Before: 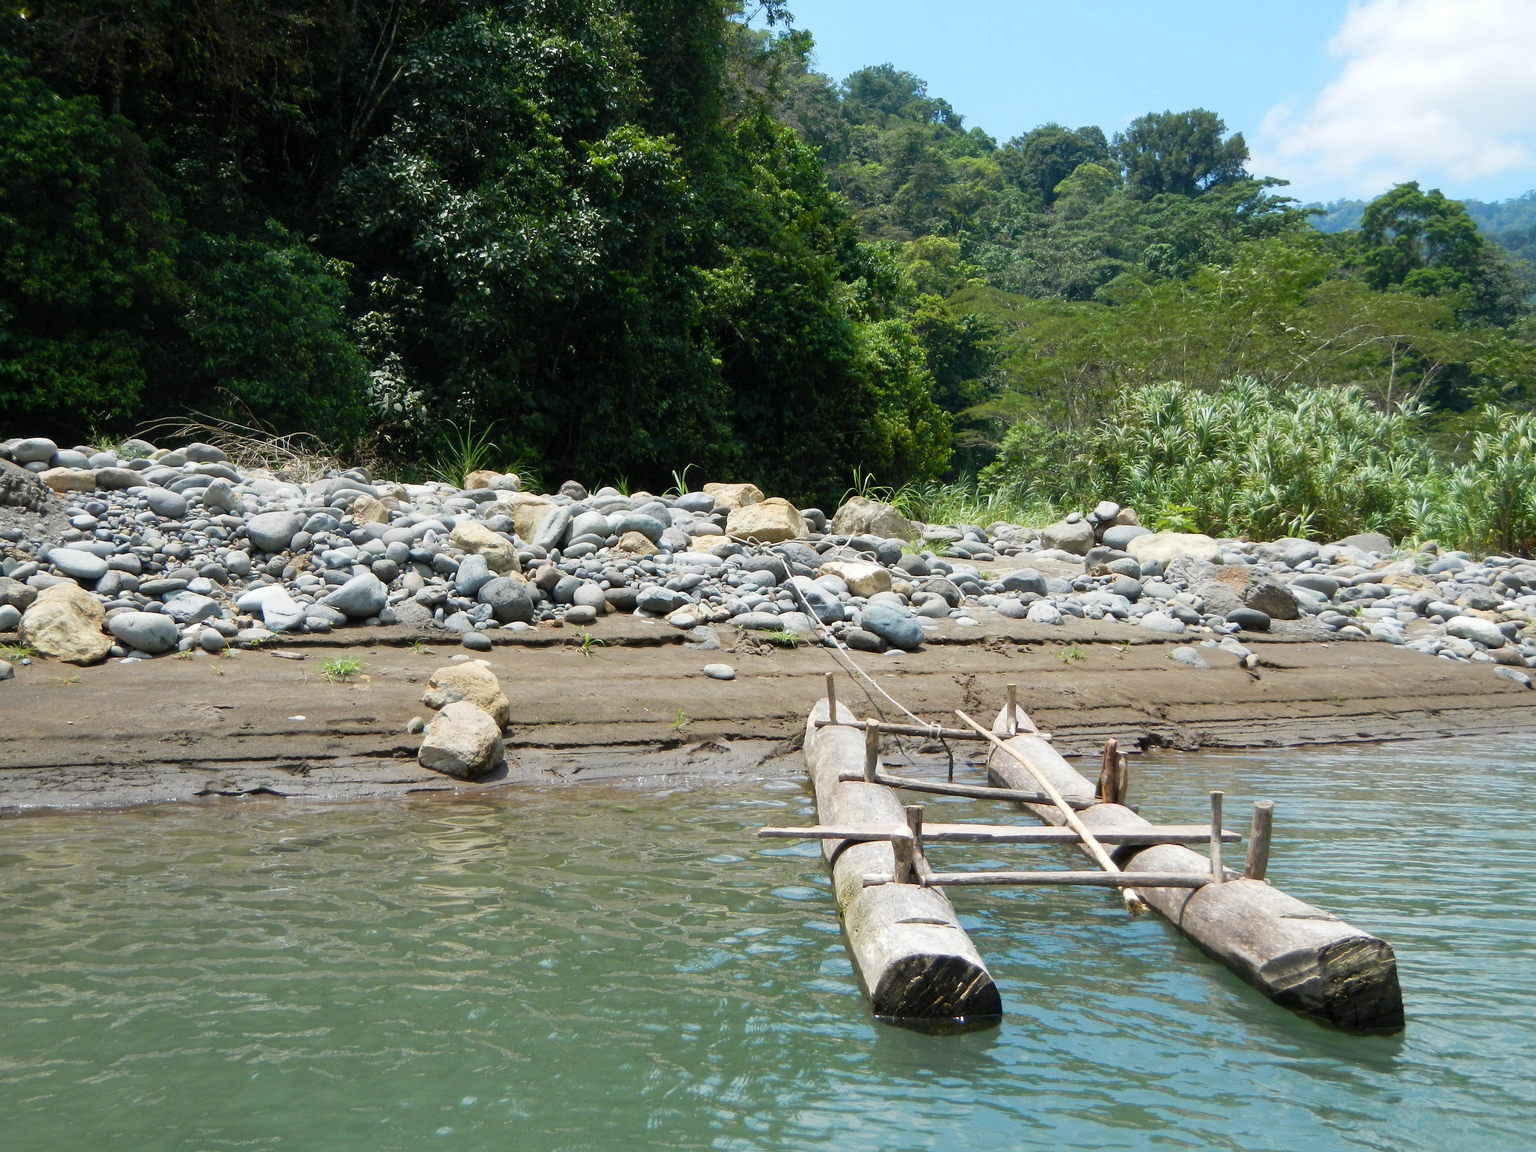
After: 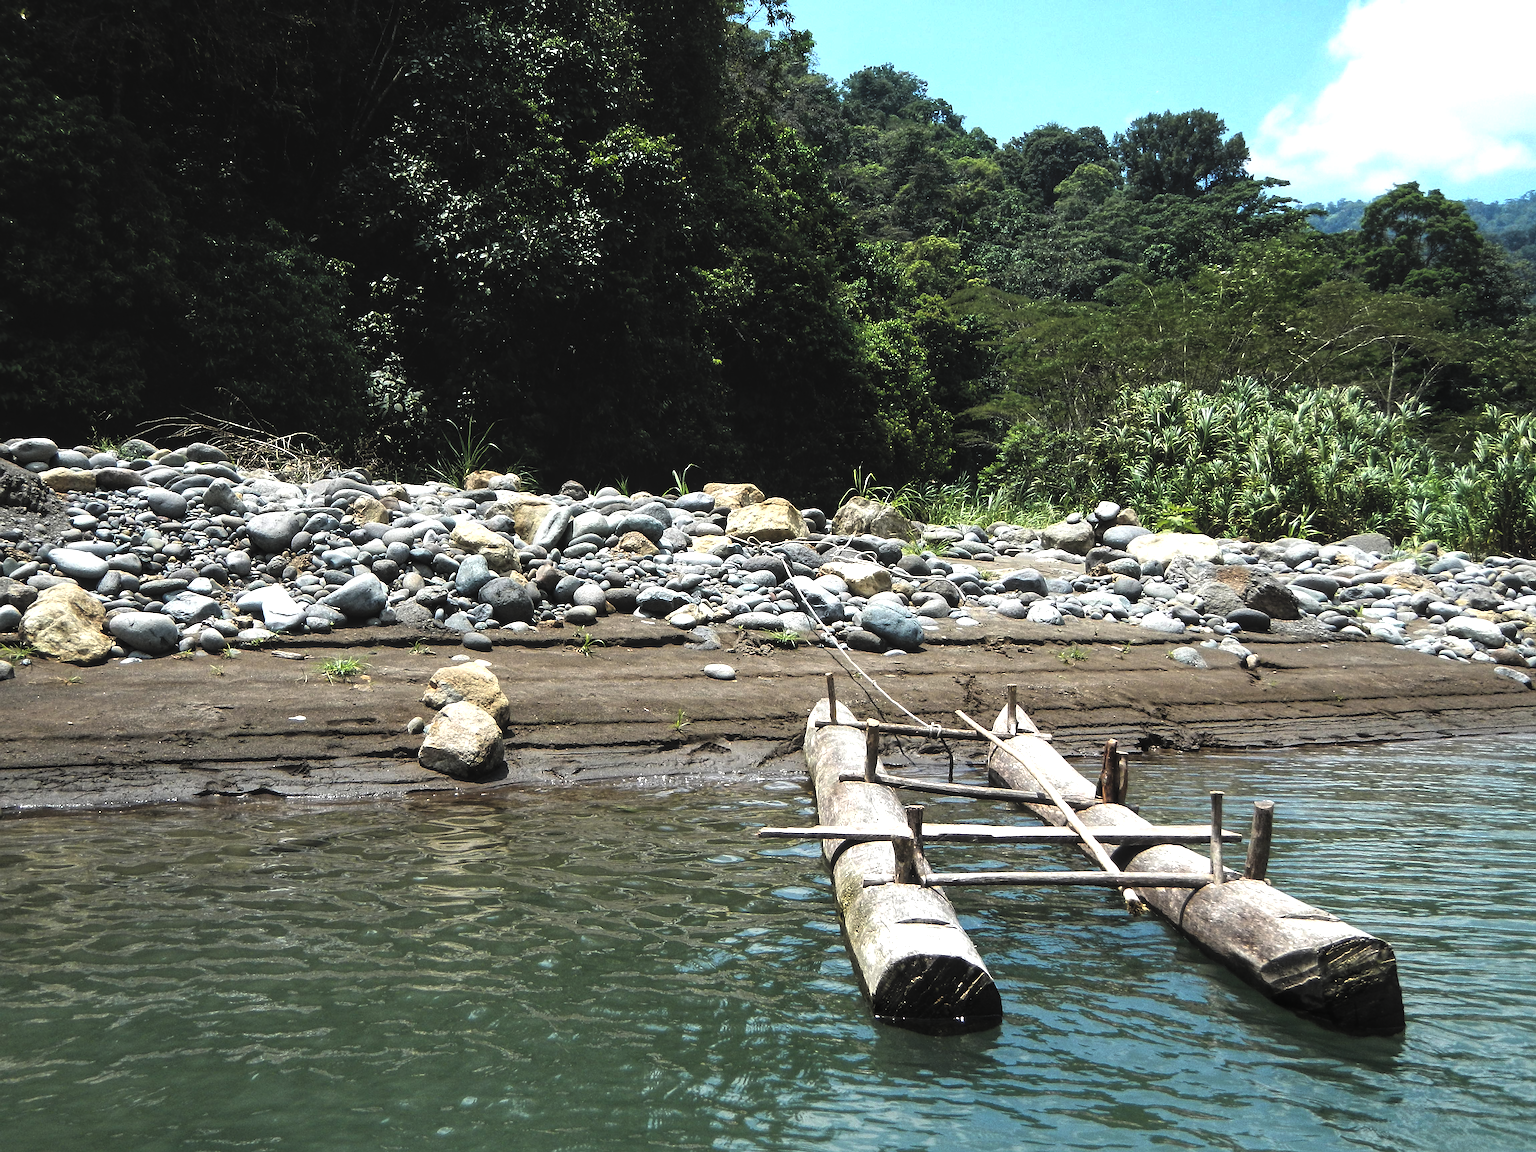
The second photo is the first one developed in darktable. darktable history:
sharpen: on, module defaults
levels: levels [0.129, 0.519, 0.867]
local contrast: highlights 99%, shadows 86%, detail 160%, midtone range 0.2
rgb curve: curves: ch0 [(0, 0.186) (0.314, 0.284) (0.775, 0.708) (1, 1)], compensate middle gray true, preserve colors none
